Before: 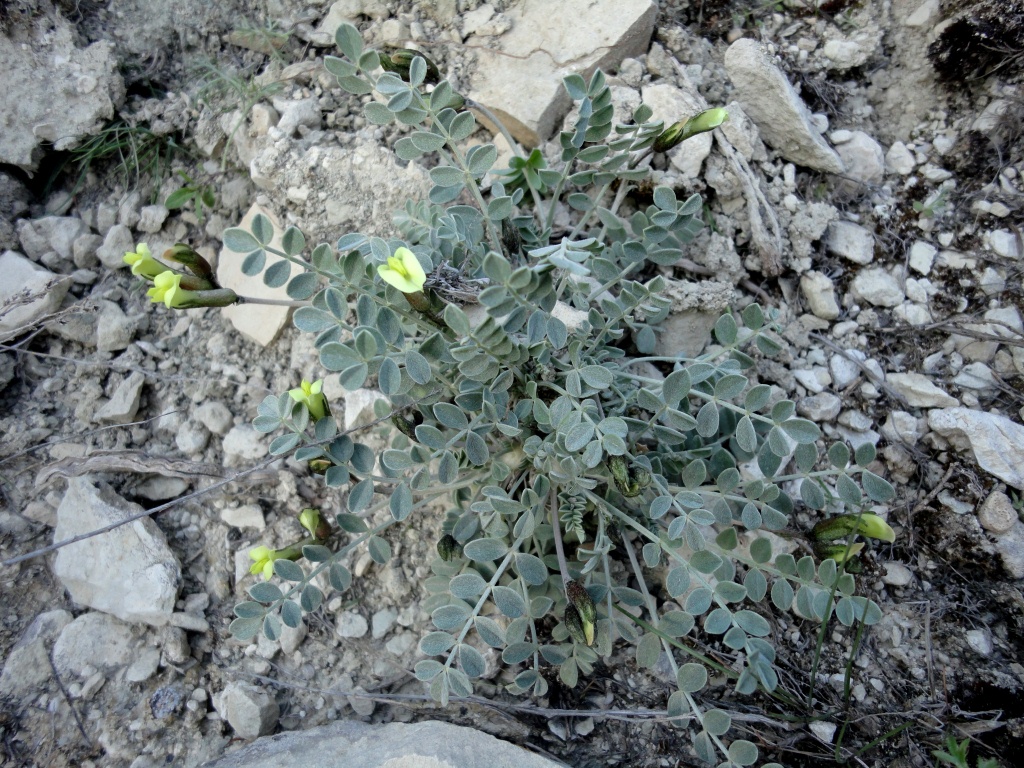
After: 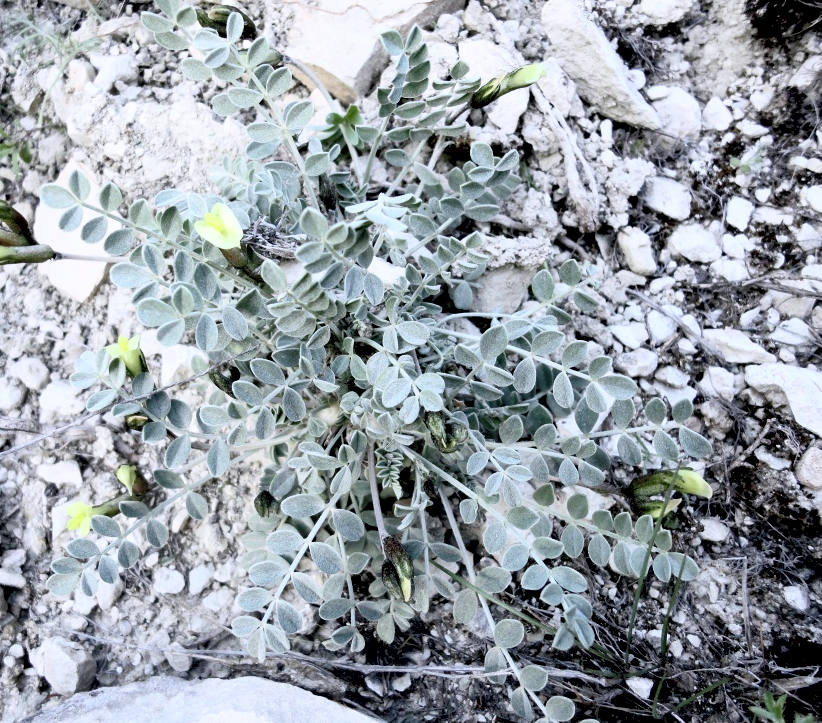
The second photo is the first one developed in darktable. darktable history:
crop and rotate: left 17.959%, top 5.771%, right 1.742%
exposure: black level correction 0.009, exposure 0.014 EV, compensate highlight preservation false
contrast brightness saturation: contrast 0.43, brightness 0.56, saturation -0.19
white balance: red 1.004, blue 1.096
shadows and highlights: radius 125.46, shadows 30.51, highlights -30.51, low approximation 0.01, soften with gaussian
